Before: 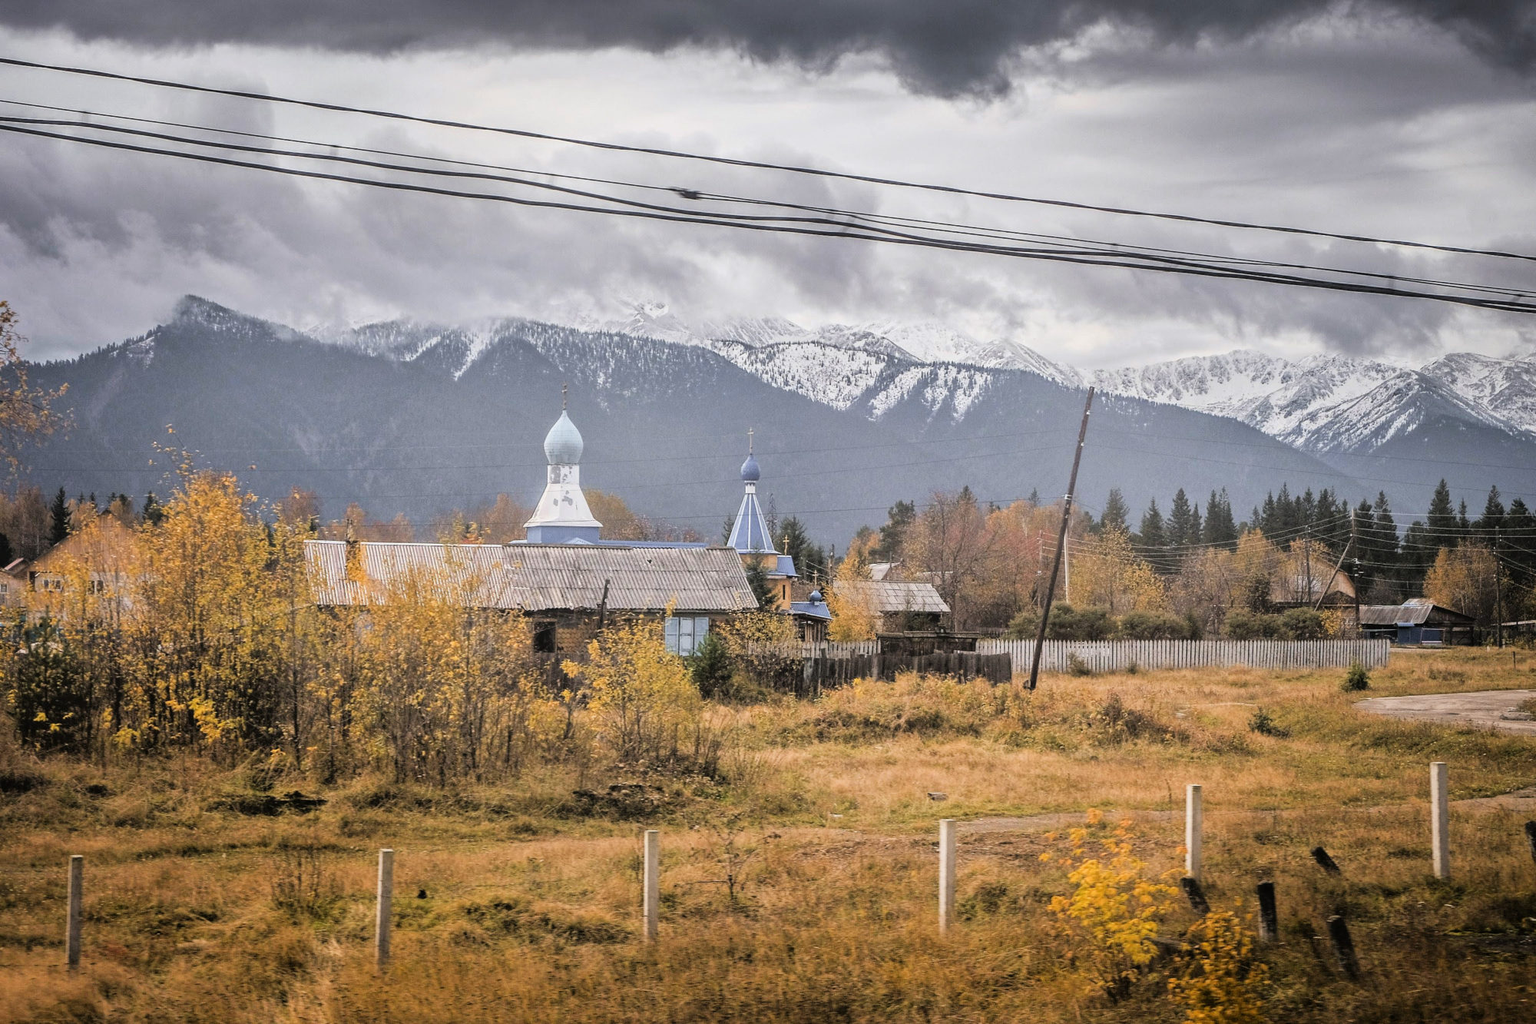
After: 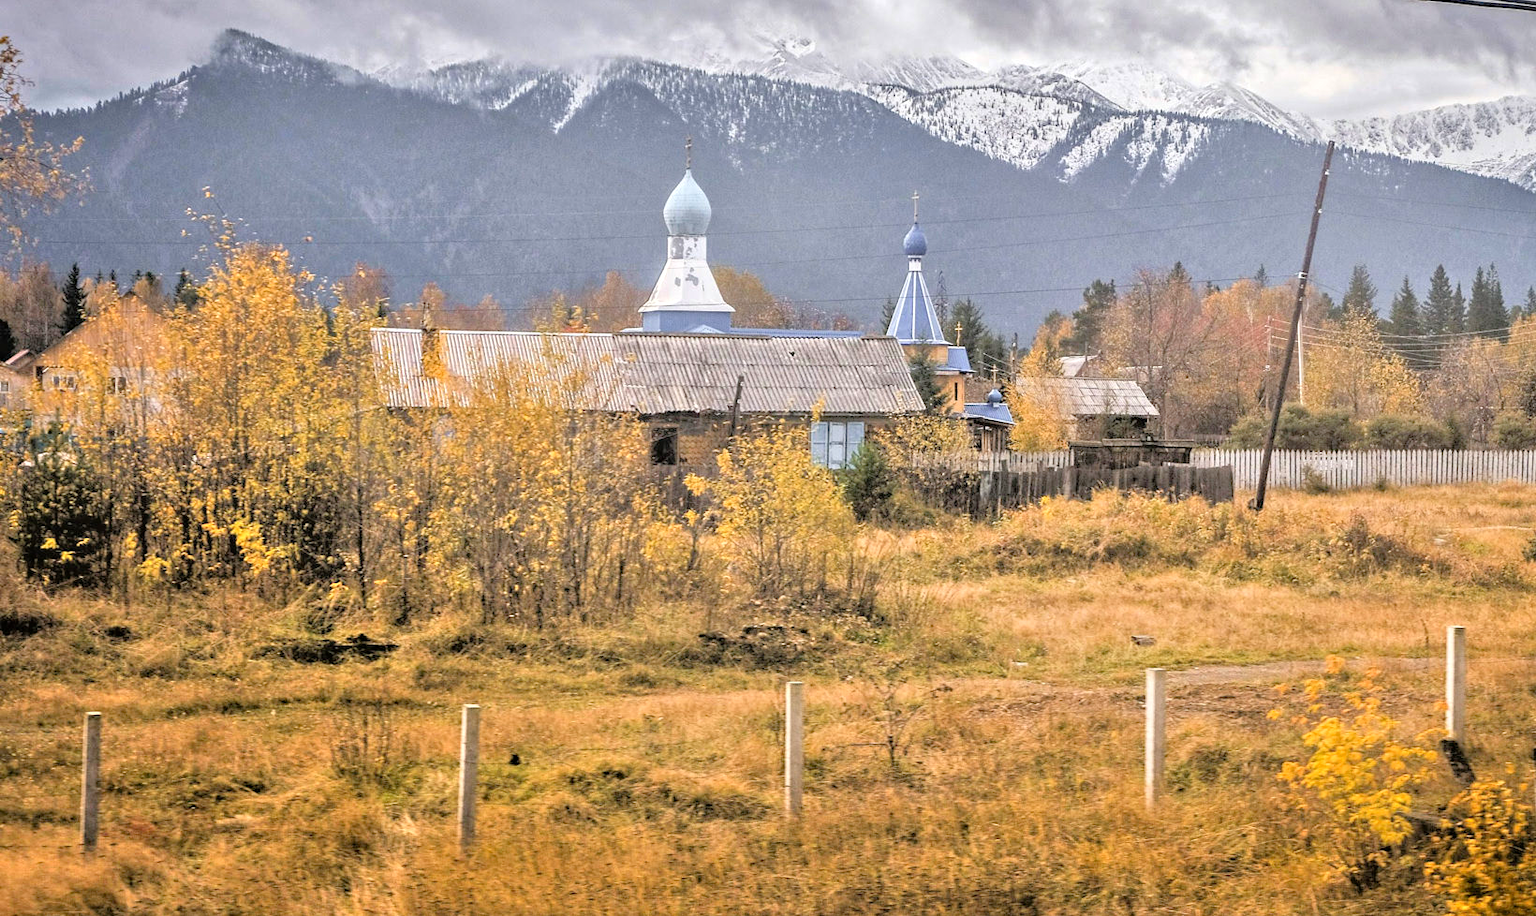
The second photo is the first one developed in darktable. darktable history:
exposure: black level correction 0.001, exposure 0.191 EV, compensate highlight preservation false
crop: top 26.531%, right 17.959%
tone equalizer: -7 EV 0.15 EV, -6 EV 0.6 EV, -5 EV 1.15 EV, -4 EV 1.33 EV, -3 EV 1.15 EV, -2 EV 0.6 EV, -1 EV 0.15 EV, mask exposure compensation -0.5 EV
haze removal: on, module defaults
